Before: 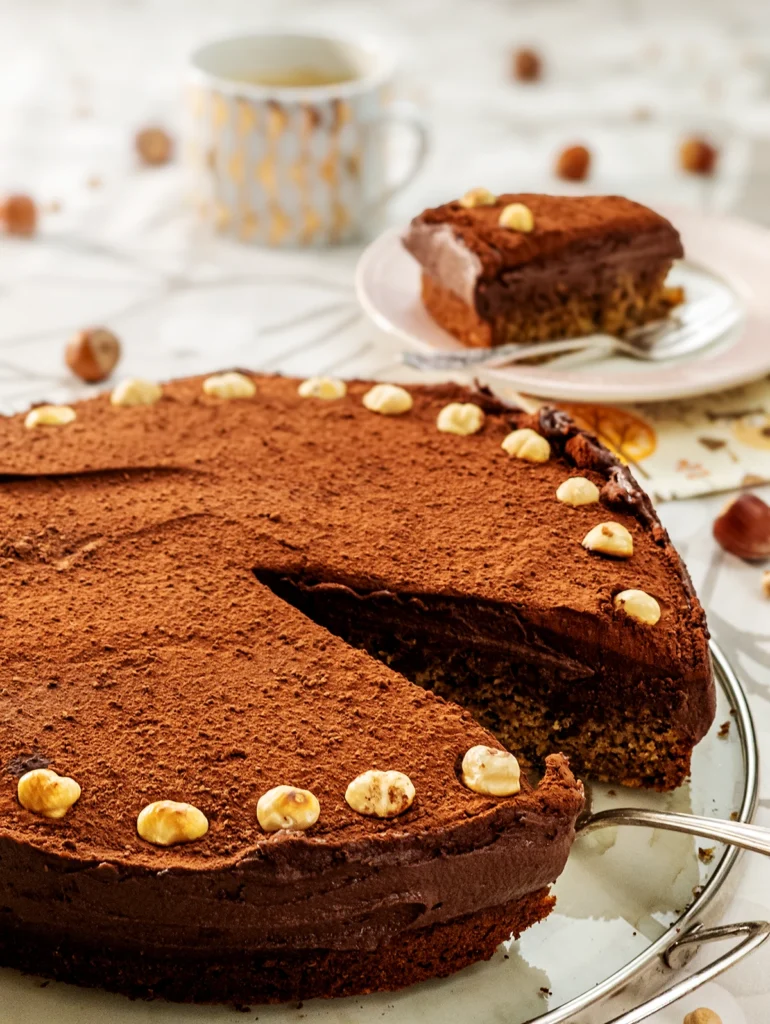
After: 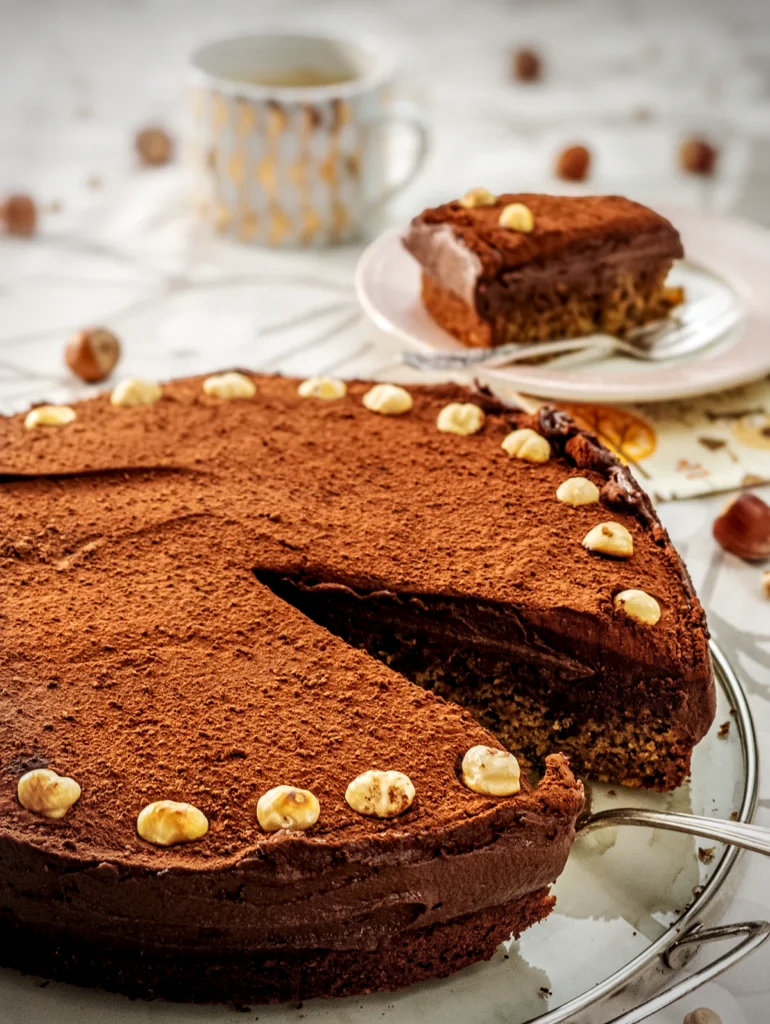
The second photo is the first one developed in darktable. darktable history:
local contrast: on, module defaults
vignetting: fall-off start 71.74%
